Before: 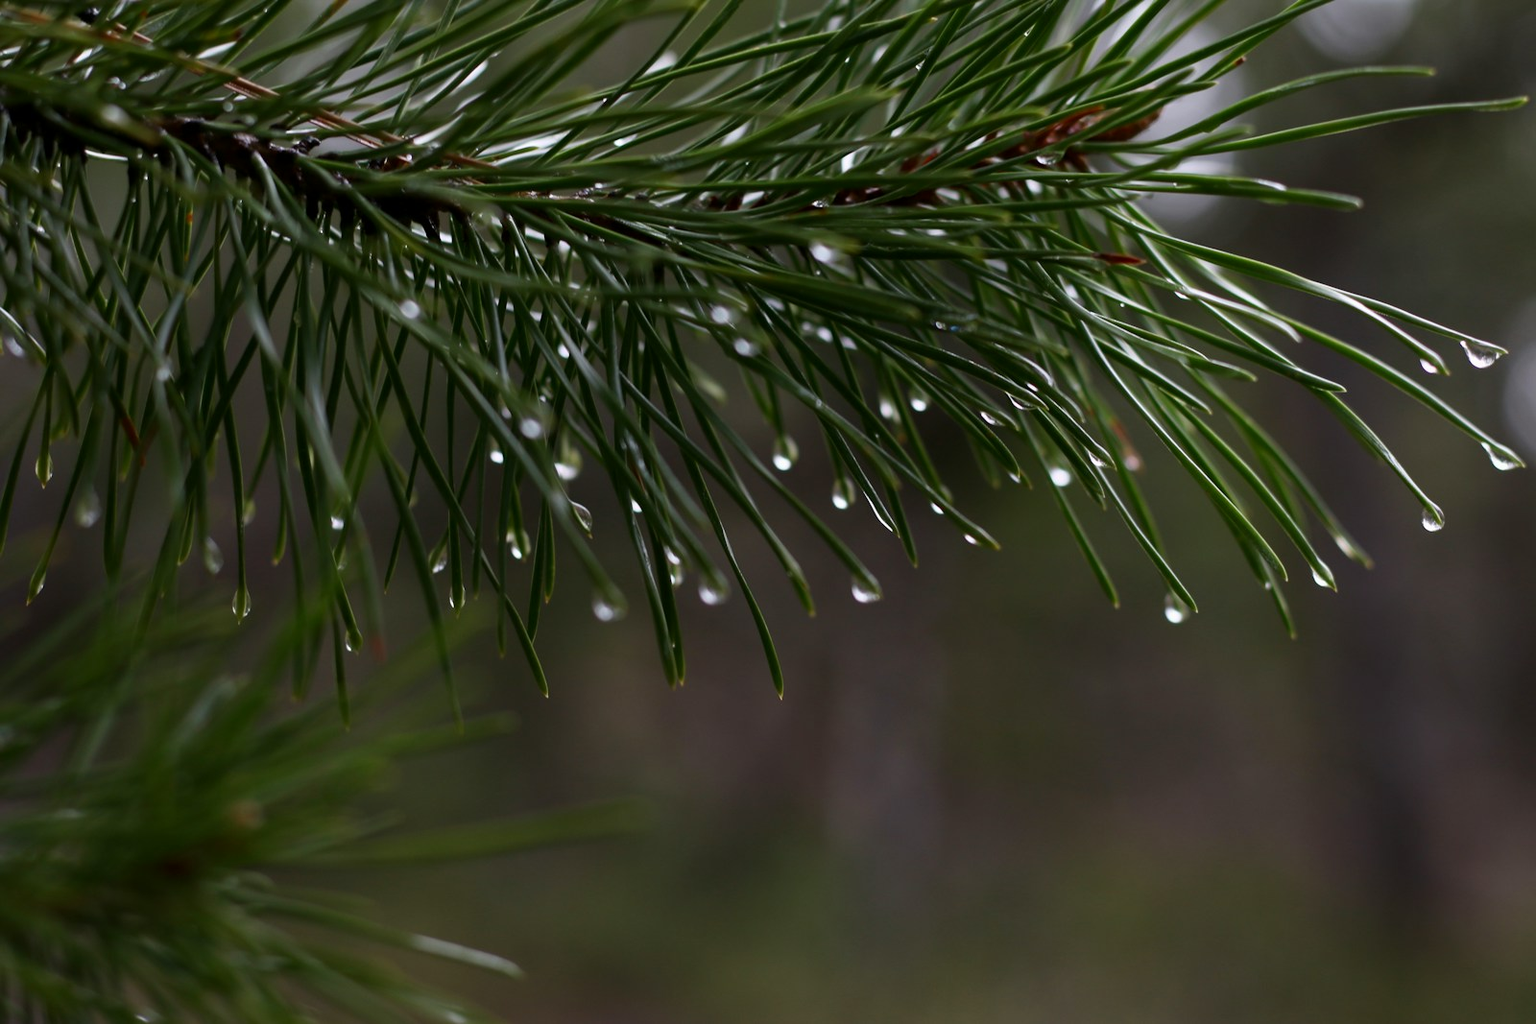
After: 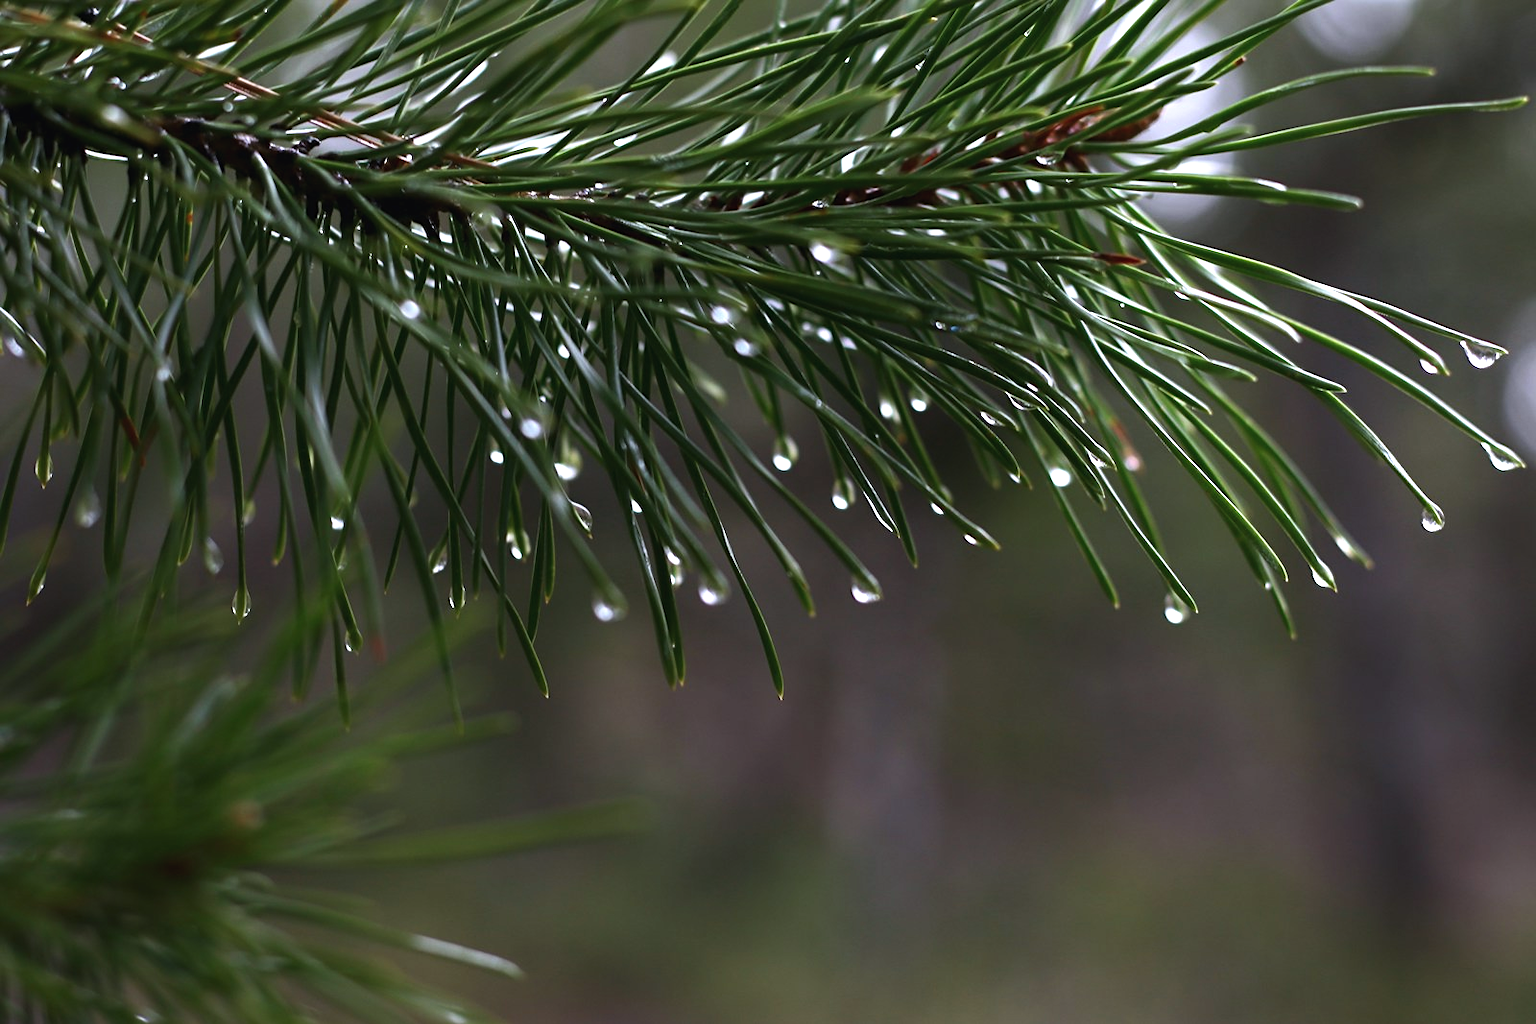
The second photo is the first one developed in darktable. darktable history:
exposure: black level correction -0.002, exposure 0.709 EV, compensate exposure bias true, compensate highlight preservation false
sharpen: amount 0.21
color calibration: illuminant as shot in camera, x 0.358, y 0.373, temperature 4628.91 K
tone equalizer: -8 EV -0.424 EV, -7 EV -0.384 EV, -6 EV -0.364 EV, -5 EV -0.221 EV, -3 EV 0.199 EV, -2 EV 0.345 EV, -1 EV 0.384 EV, +0 EV 0.418 EV, edges refinement/feathering 500, mask exposure compensation -1.57 EV, preserve details guided filter
